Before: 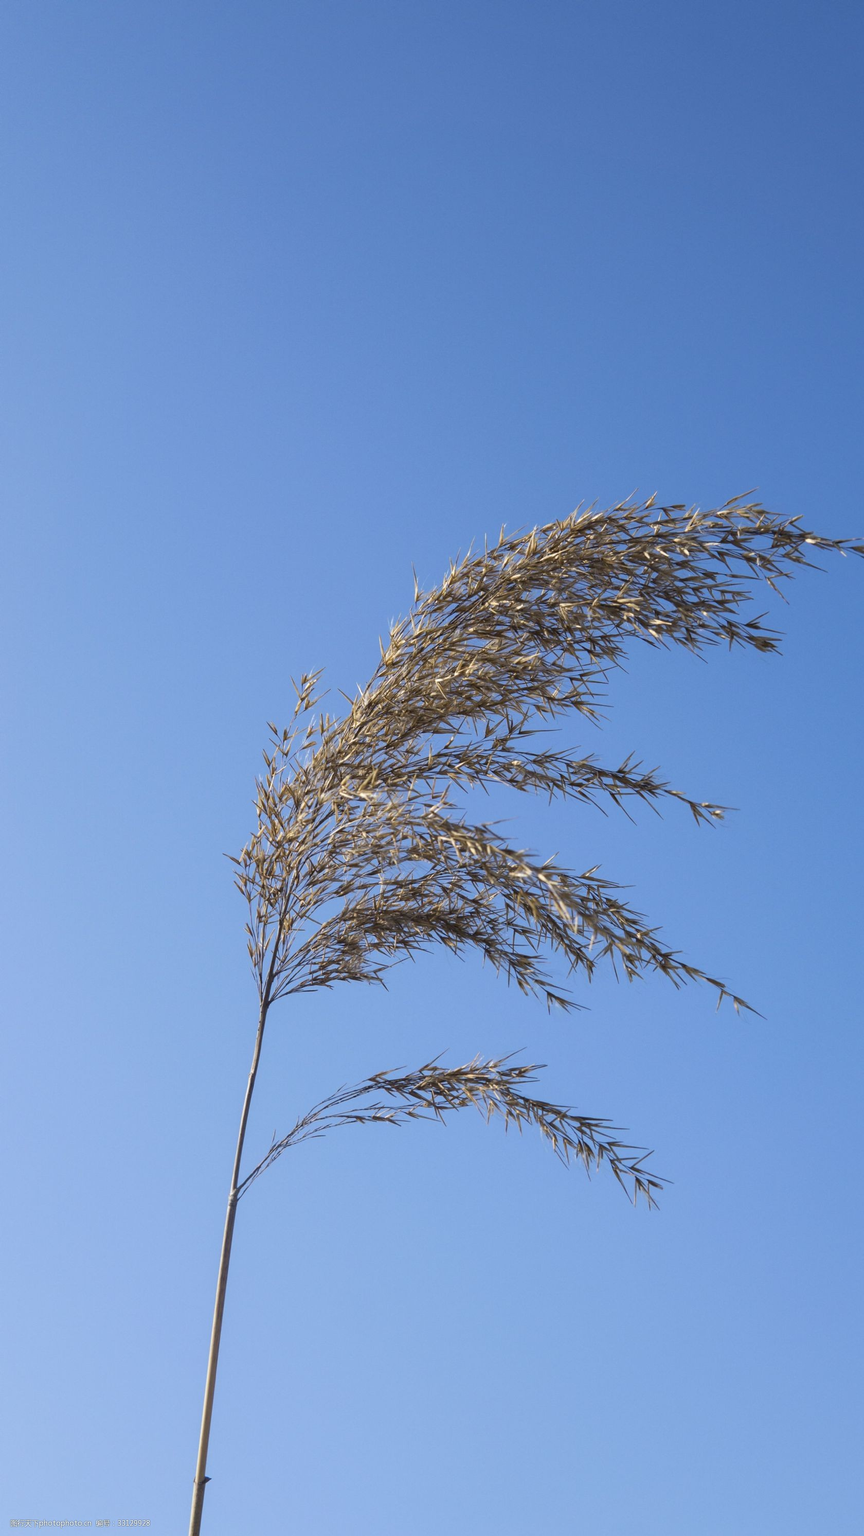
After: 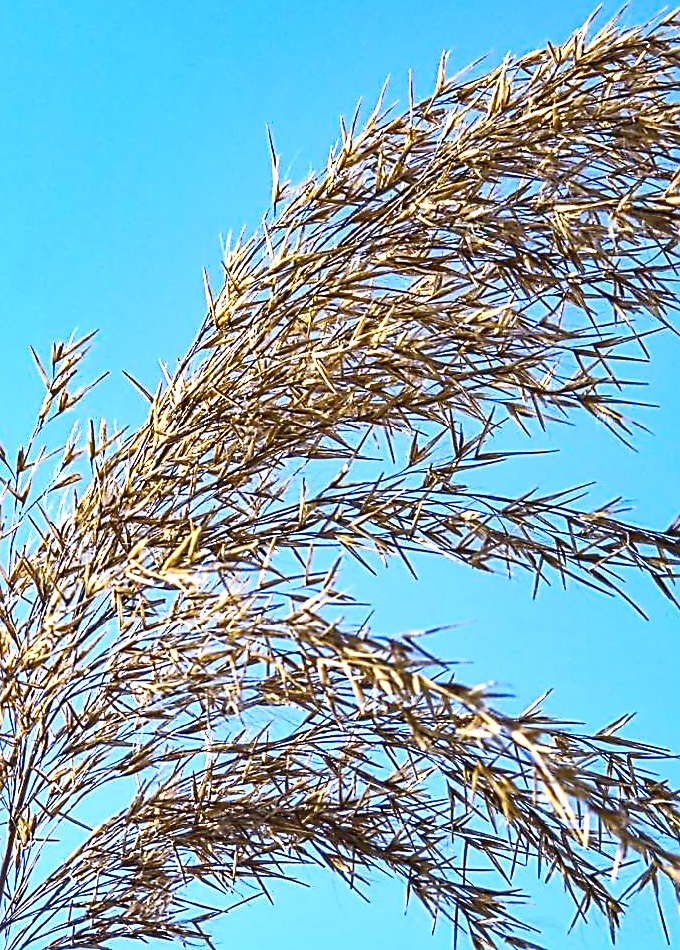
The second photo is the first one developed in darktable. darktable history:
contrast brightness saturation: contrast 0.162, saturation 0.333
color balance rgb: power › hue 308.81°, perceptual saturation grading › global saturation 0.497%, perceptual saturation grading › highlights -9.033%, perceptual saturation grading › mid-tones 18.722%, perceptual saturation grading › shadows 28.73%, global vibrance 20%
shadows and highlights: low approximation 0.01, soften with gaussian
crop: left 31.808%, top 32.427%, right 27.659%, bottom 35.721%
sharpen: on, module defaults
contrast equalizer: y [[0.5, 0.5, 0.5, 0.515, 0.749, 0.84], [0.5 ×6], [0.5 ×6], [0, 0, 0, 0.001, 0.067, 0.262], [0 ×6]]
exposure: black level correction 0, exposure 1.104 EV, compensate exposure bias true, compensate highlight preservation false
